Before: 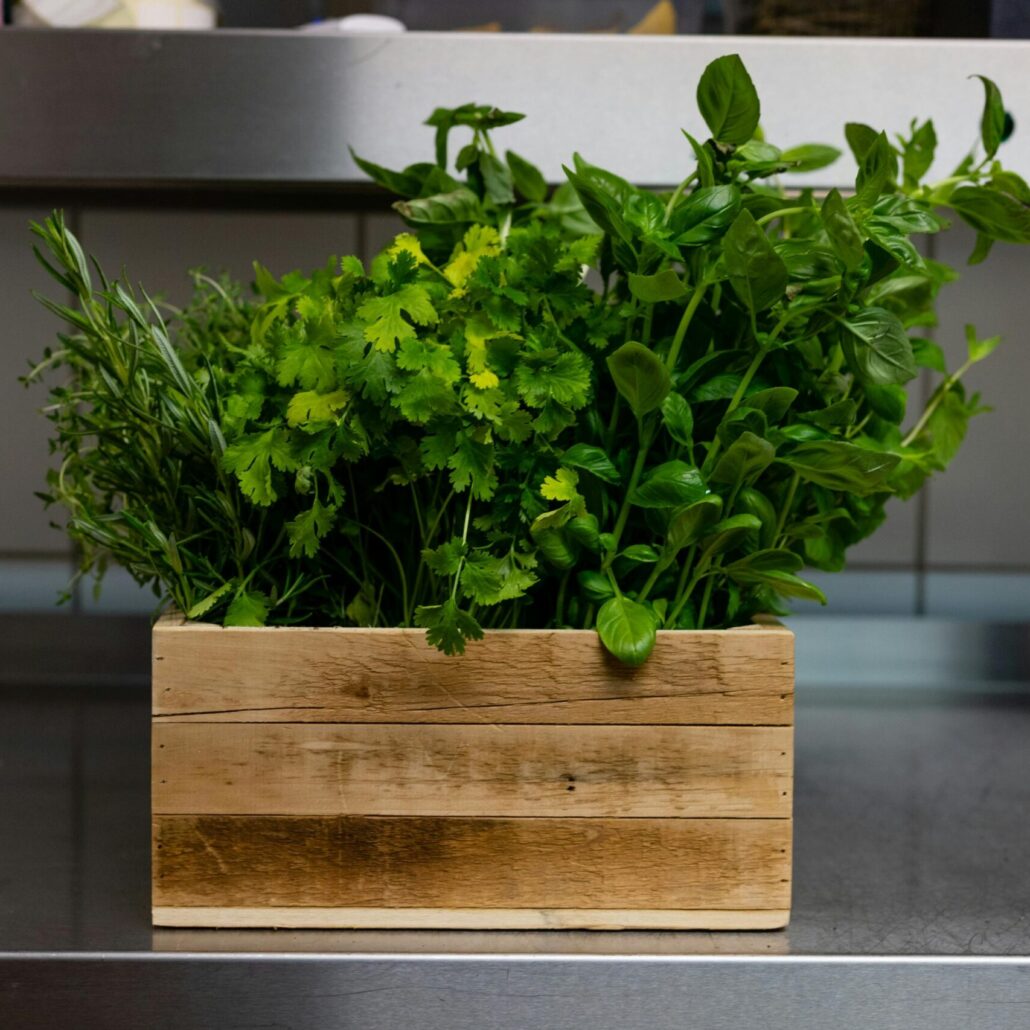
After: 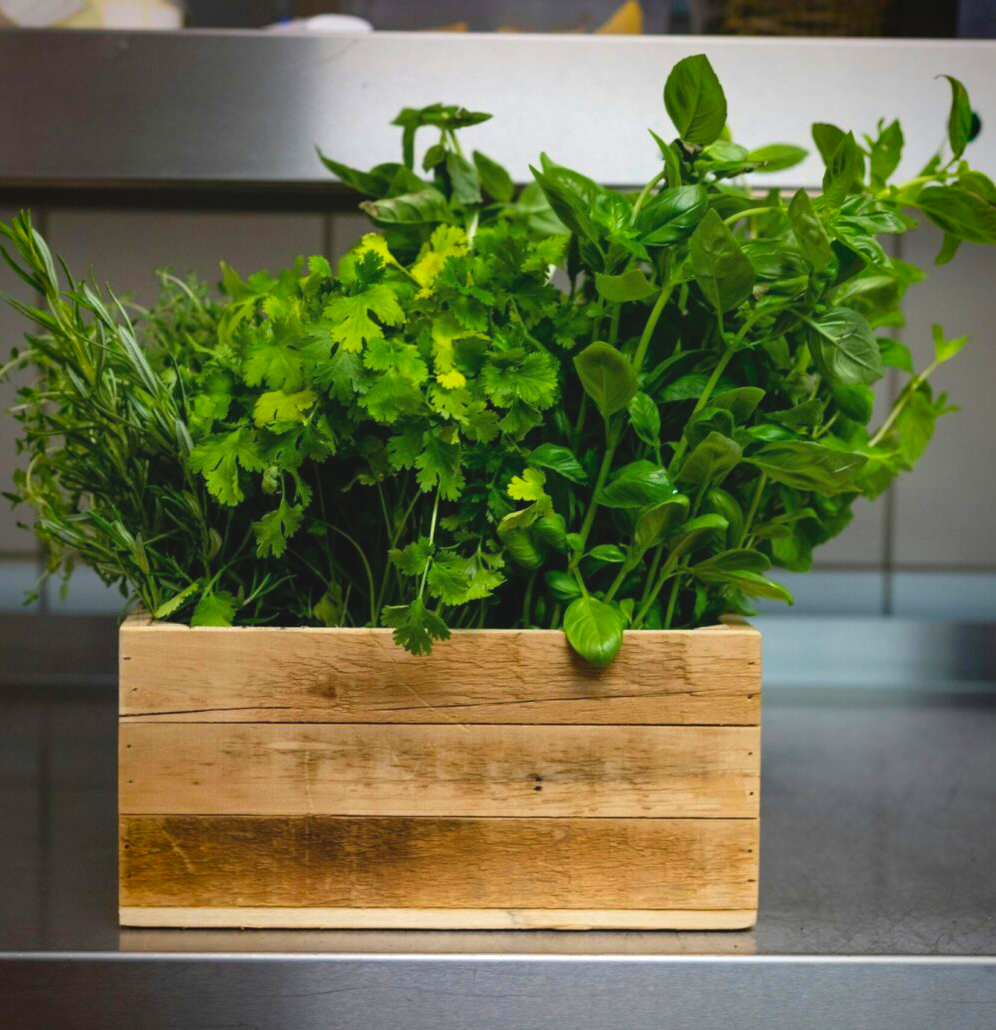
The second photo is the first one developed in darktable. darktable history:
contrast brightness saturation: contrast -0.095, brightness 0.044, saturation 0.083
crop and rotate: left 3.234%
tone equalizer: on, module defaults
exposure: black level correction 0, exposure 0.5 EV, compensate highlight preservation false
color balance rgb: perceptual saturation grading › global saturation 0.569%
vignetting: saturation 0.379
